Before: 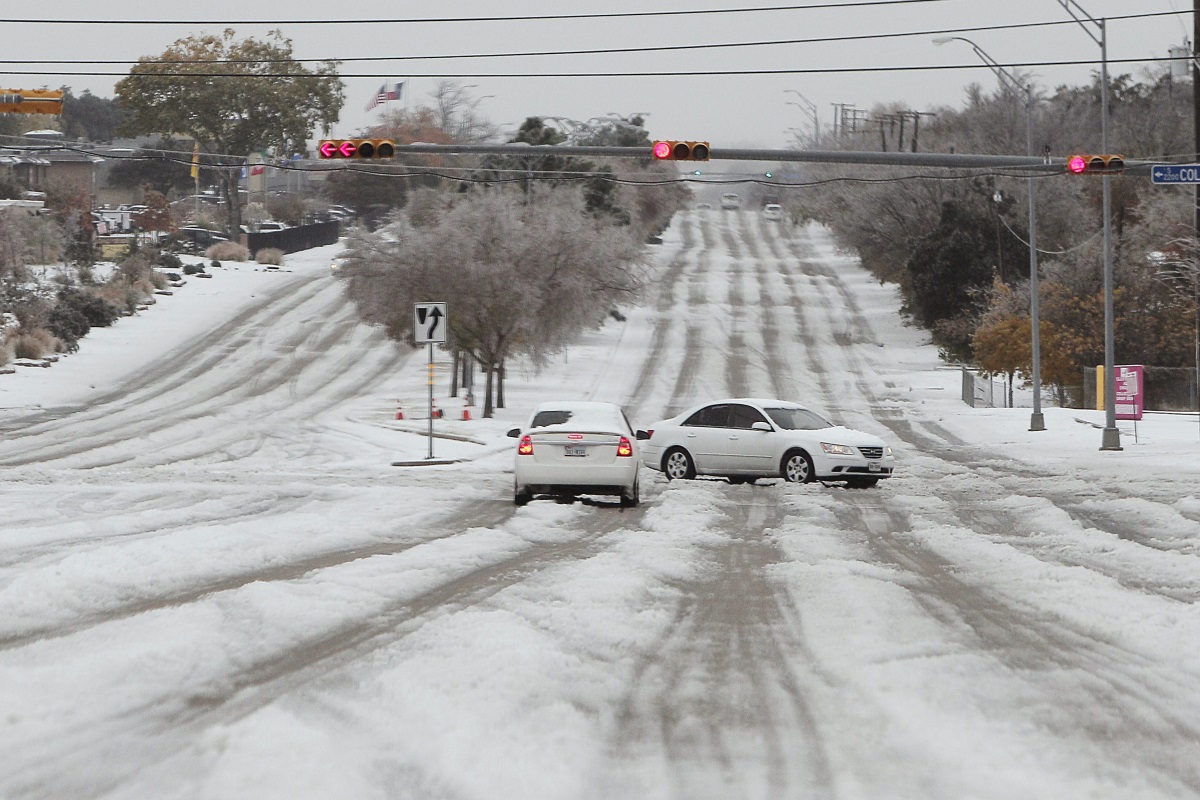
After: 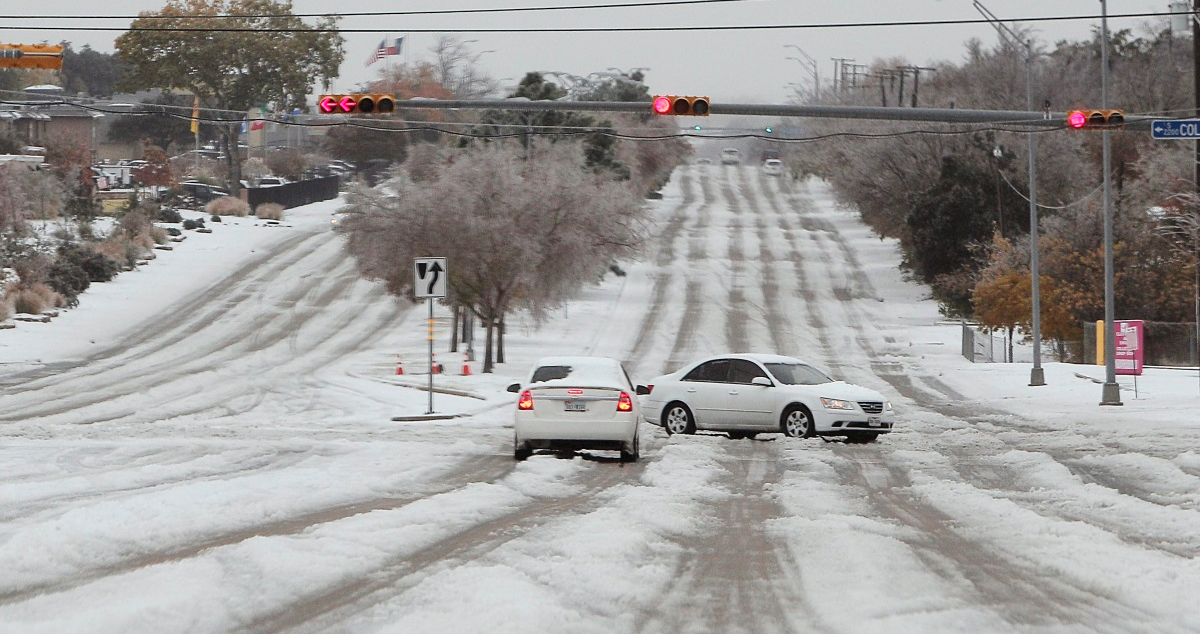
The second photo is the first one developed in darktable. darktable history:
crop and rotate: top 5.664%, bottom 15.003%
